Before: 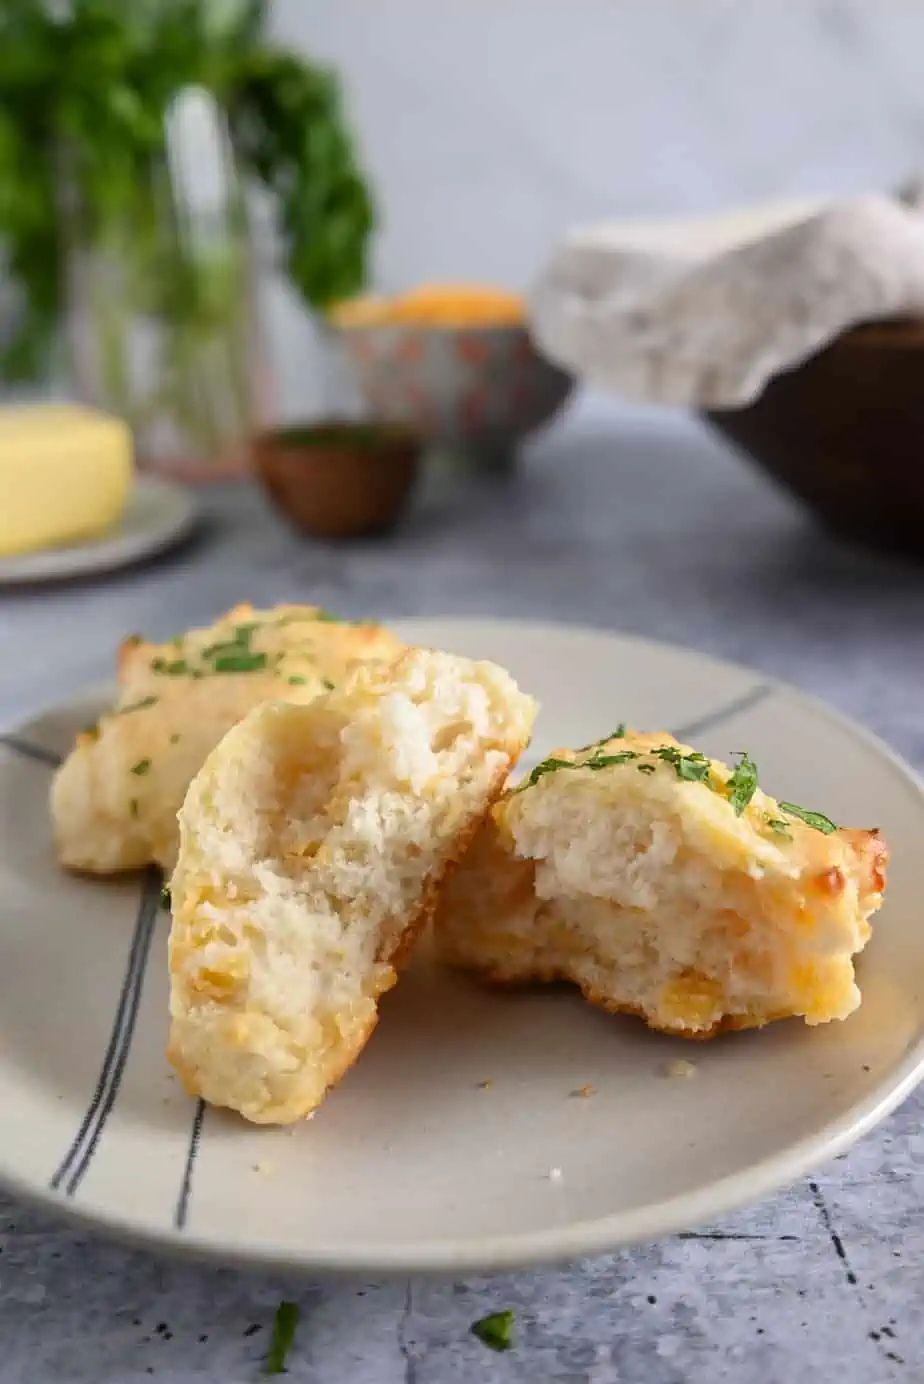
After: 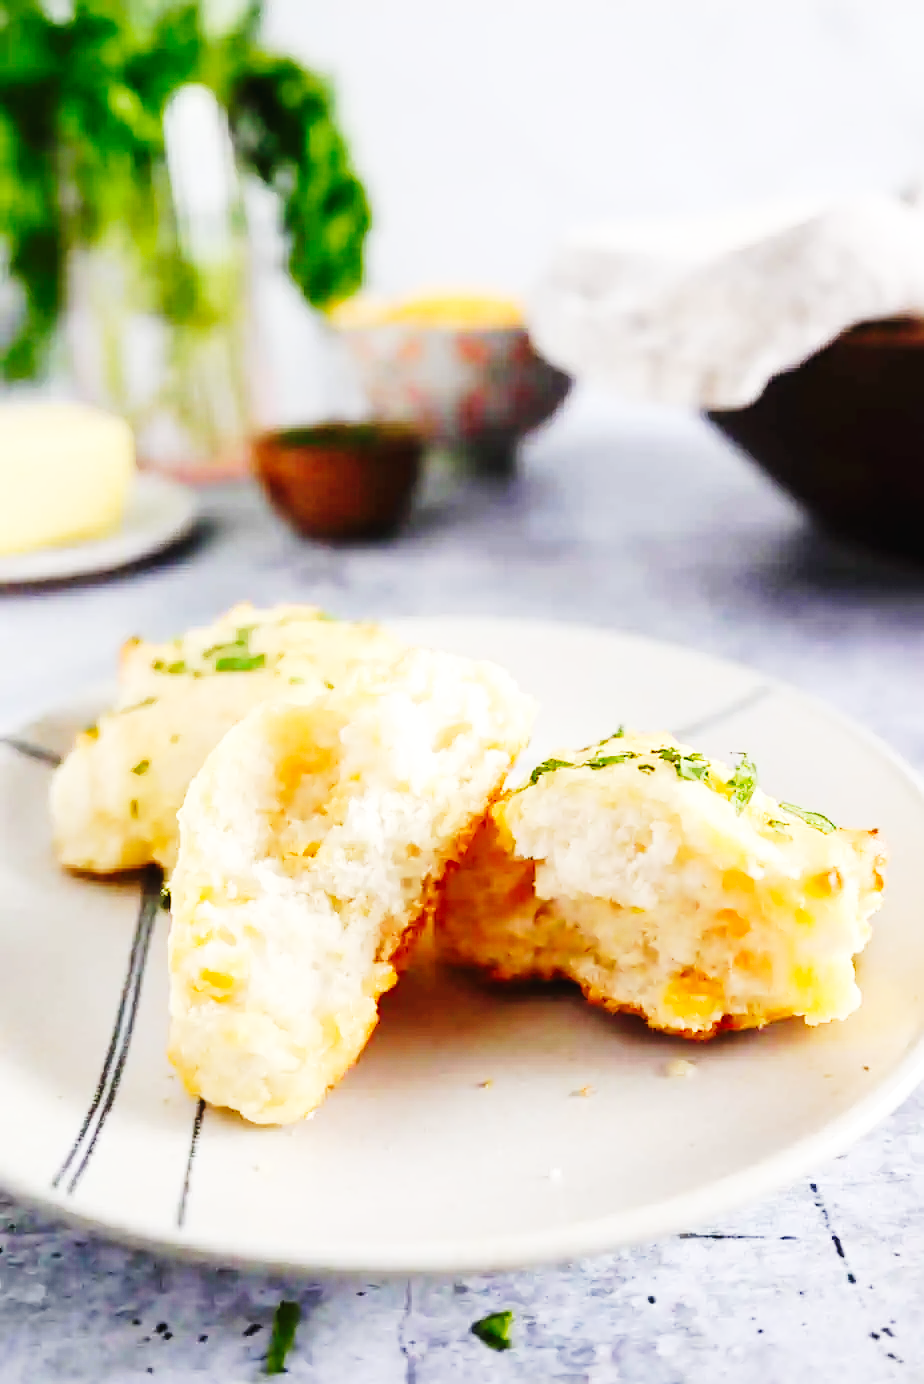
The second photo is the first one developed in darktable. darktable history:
base curve: curves: ch0 [(0, 0.003) (0.001, 0.002) (0.006, 0.004) (0.02, 0.022) (0.048, 0.086) (0.094, 0.234) (0.162, 0.431) (0.258, 0.629) (0.385, 0.8) (0.548, 0.918) (0.751, 0.988) (1, 1)], preserve colors none
tone curve: curves: ch0 [(0, 0) (0.003, 0.008) (0.011, 0.017) (0.025, 0.027) (0.044, 0.043) (0.069, 0.059) (0.1, 0.086) (0.136, 0.112) (0.177, 0.152) (0.224, 0.203) (0.277, 0.277) (0.335, 0.346) (0.399, 0.439) (0.468, 0.527) (0.543, 0.613) (0.623, 0.693) (0.709, 0.787) (0.801, 0.863) (0.898, 0.927) (1, 1)], preserve colors none
